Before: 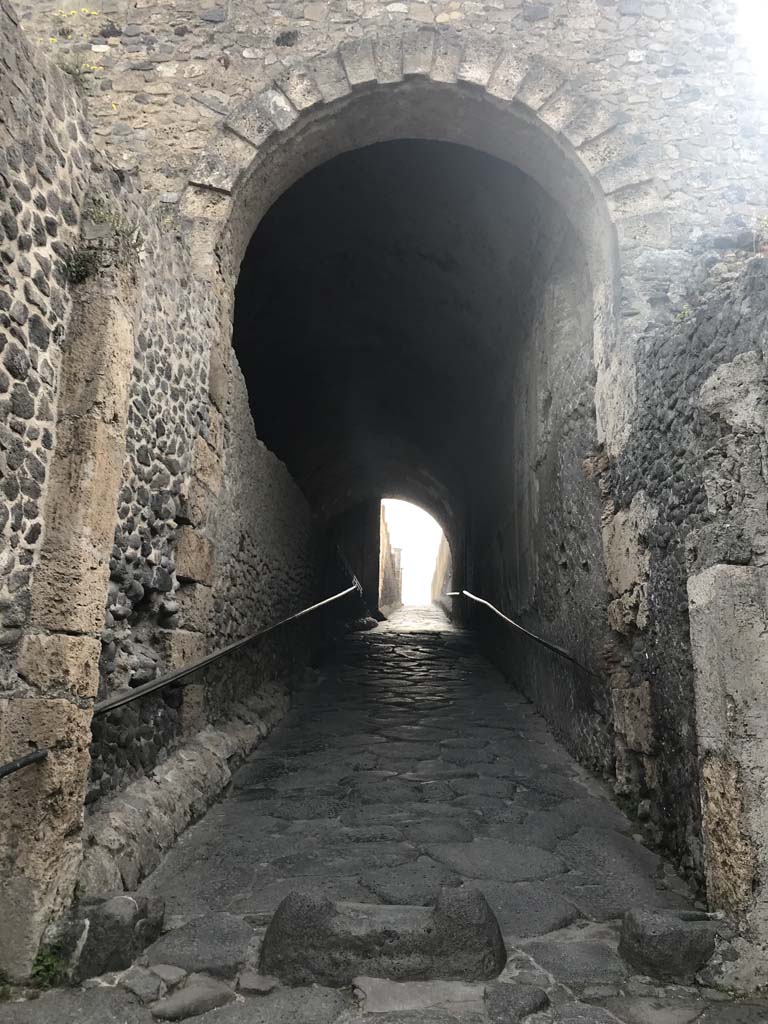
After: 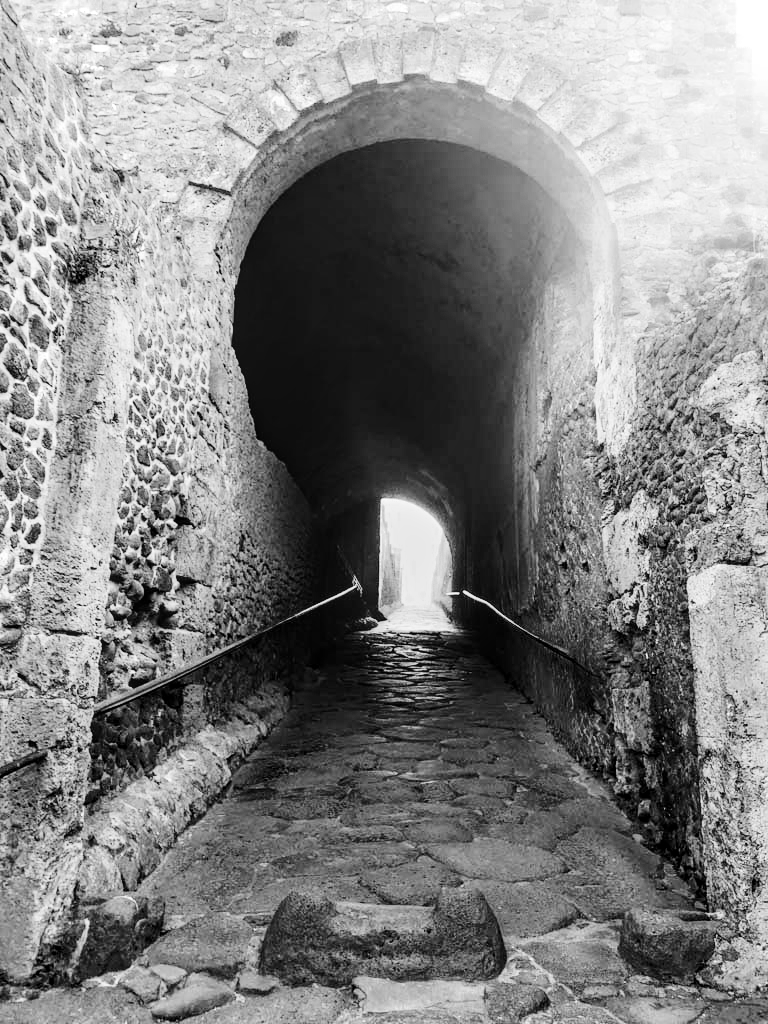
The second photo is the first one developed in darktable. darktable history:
local contrast: on, module defaults
tone curve: curves: ch0 [(0, 0) (0.004, 0) (0.133, 0.071) (0.325, 0.456) (0.832, 0.957) (1, 1)], color space Lab, linked channels, preserve colors none
color zones: curves: ch0 [(0.002, 0.593) (0.143, 0.417) (0.285, 0.541) (0.455, 0.289) (0.608, 0.327) (0.727, 0.283) (0.869, 0.571) (1, 0.603)]; ch1 [(0, 0) (0.143, 0) (0.286, 0) (0.429, 0) (0.571, 0) (0.714, 0) (0.857, 0)]
